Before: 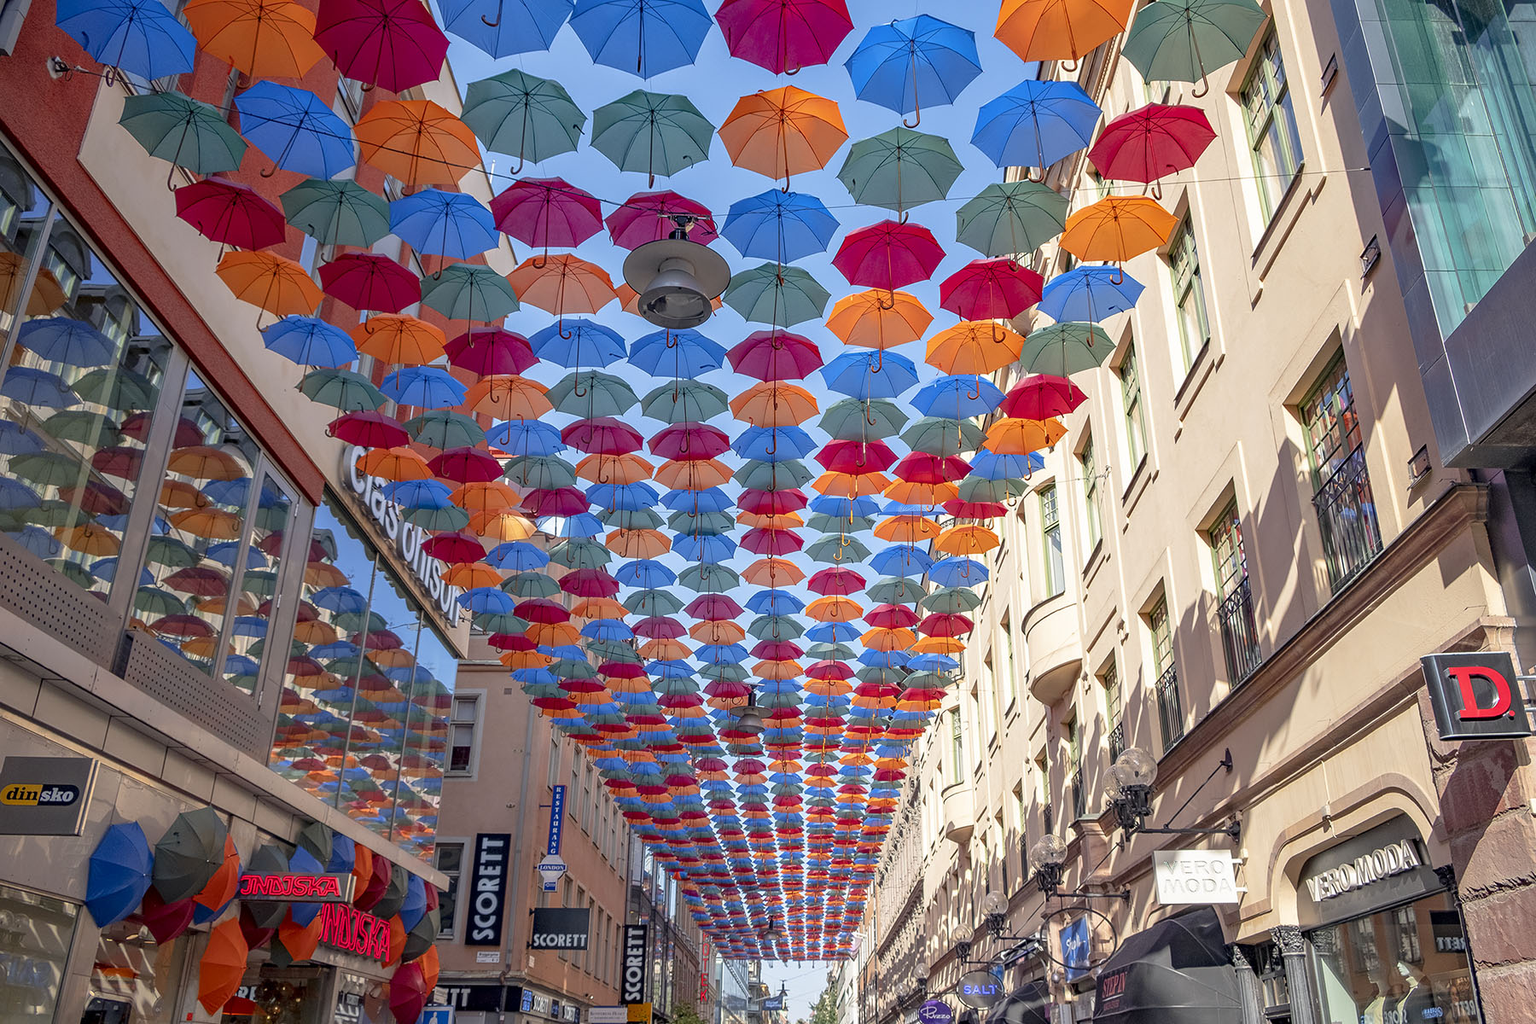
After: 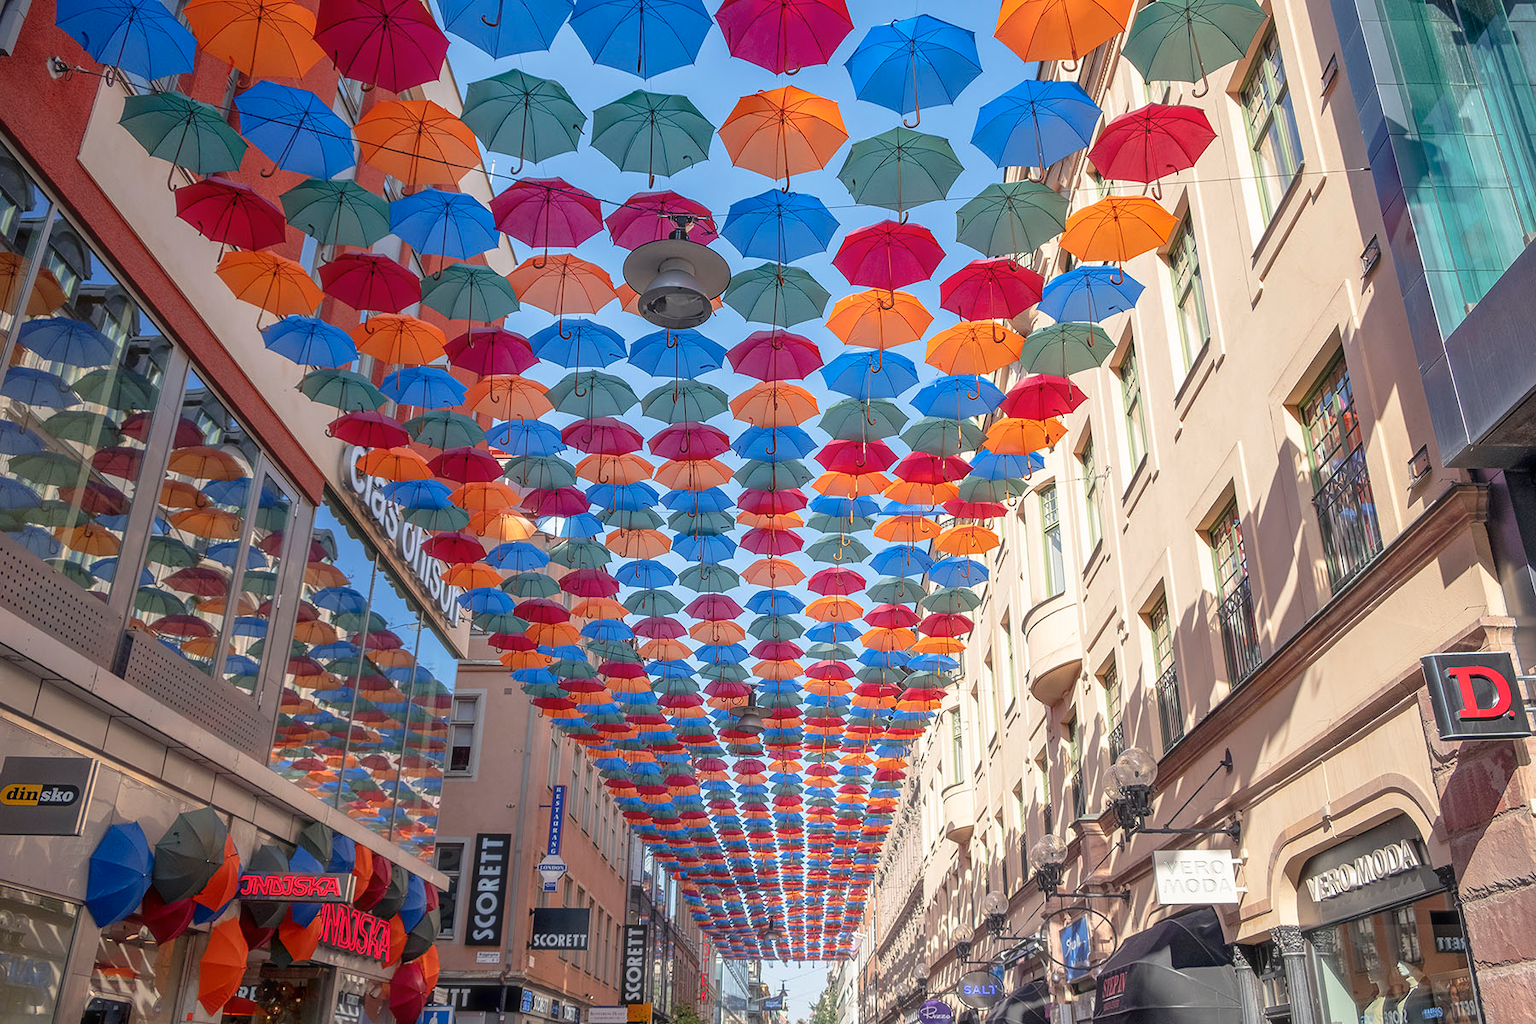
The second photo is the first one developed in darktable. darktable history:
haze removal: strength -0.09, distance 0.358, compatibility mode true, adaptive false
